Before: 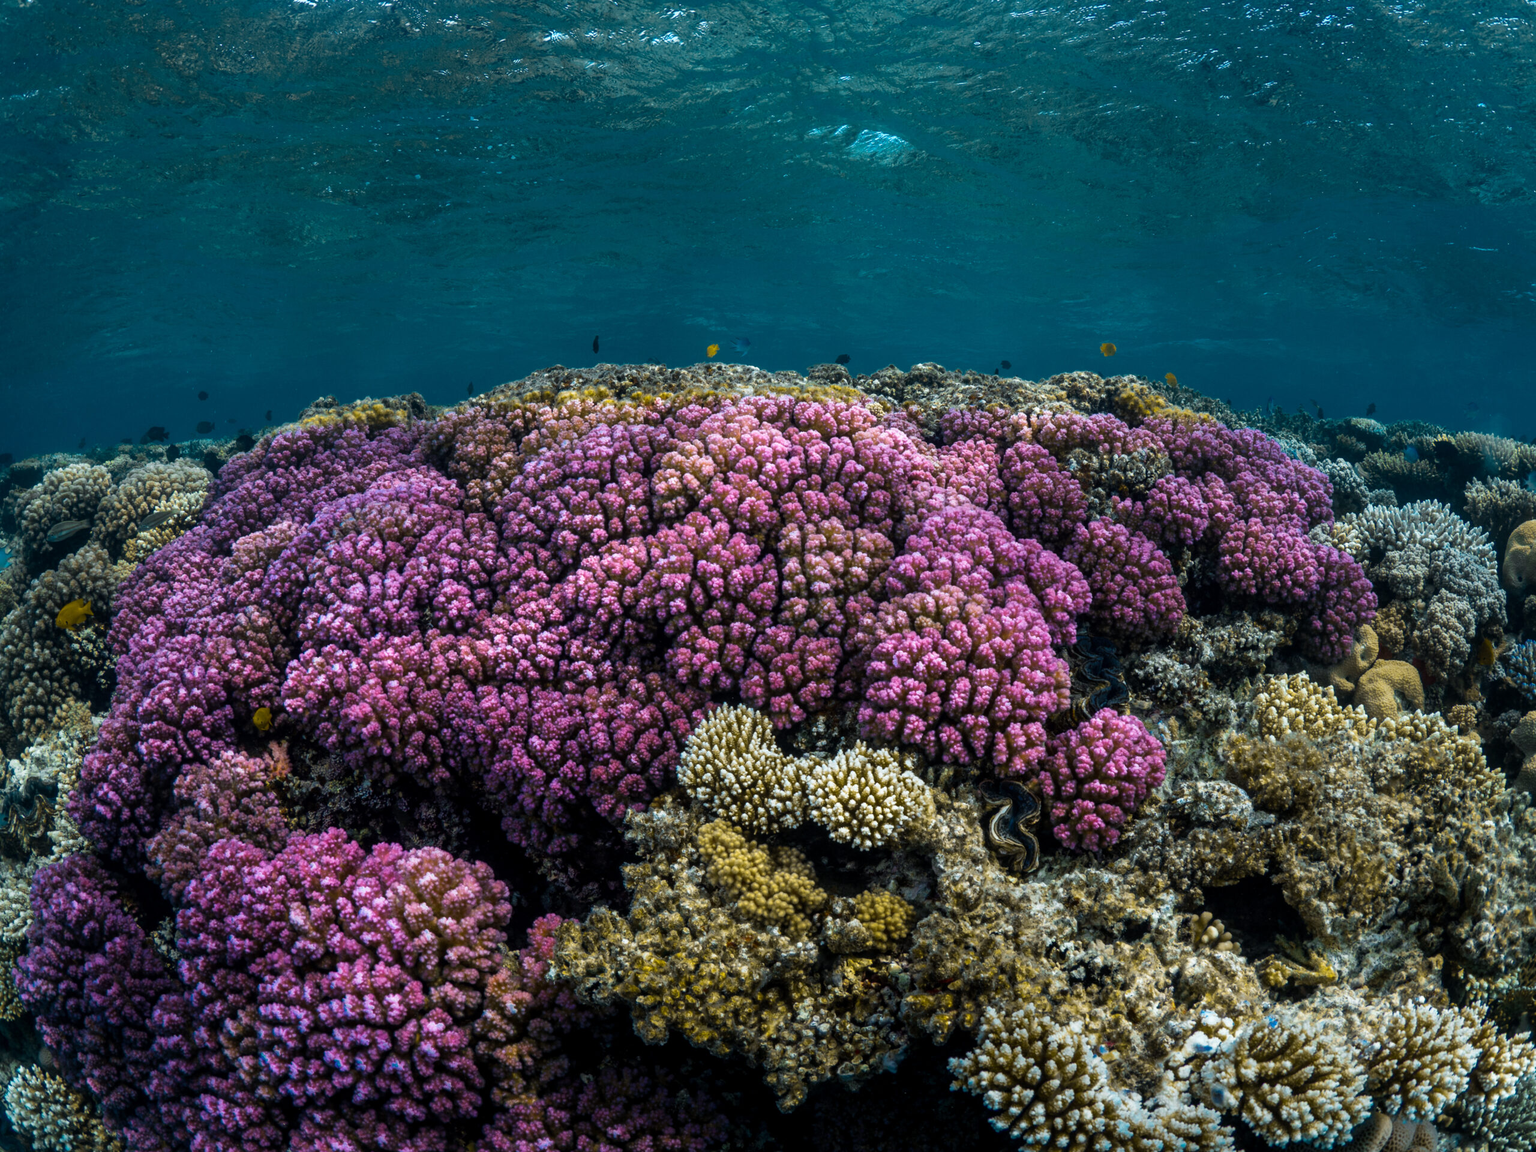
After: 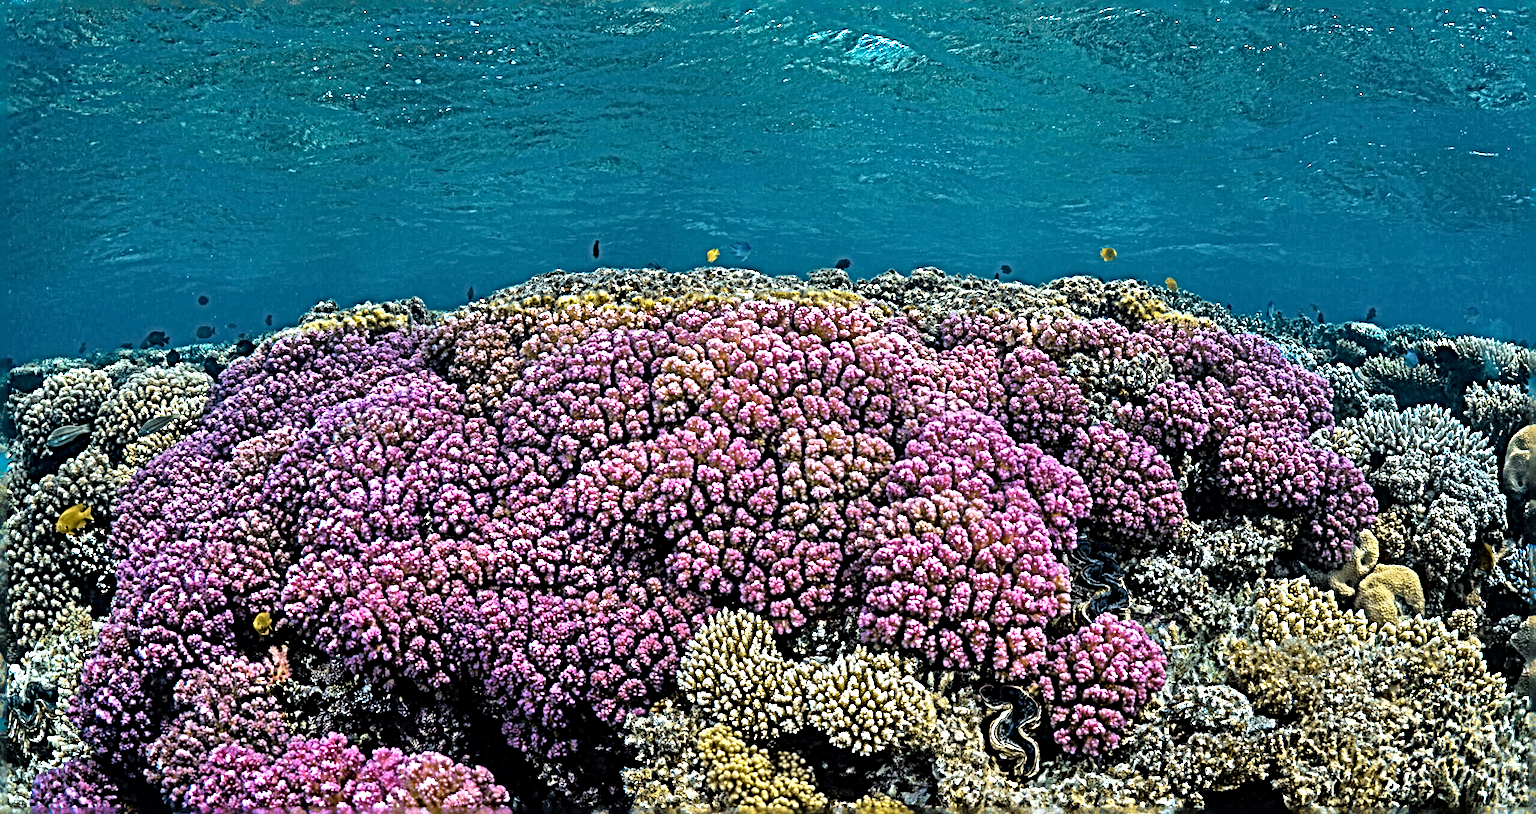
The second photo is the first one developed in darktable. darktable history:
tone equalizer: -7 EV 0.15 EV, -6 EV 0.6 EV, -5 EV 1.15 EV, -4 EV 1.33 EV, -3 EV 1.15 EV, -2 EV 0.6 EV, -1 EV 0.15 EV, mask exposure compensation -0.5 EV
sharpen: radius 6.3, amount 1.8, threshold 0
crop and rotate: top 8.293%, bottom 20.996%
